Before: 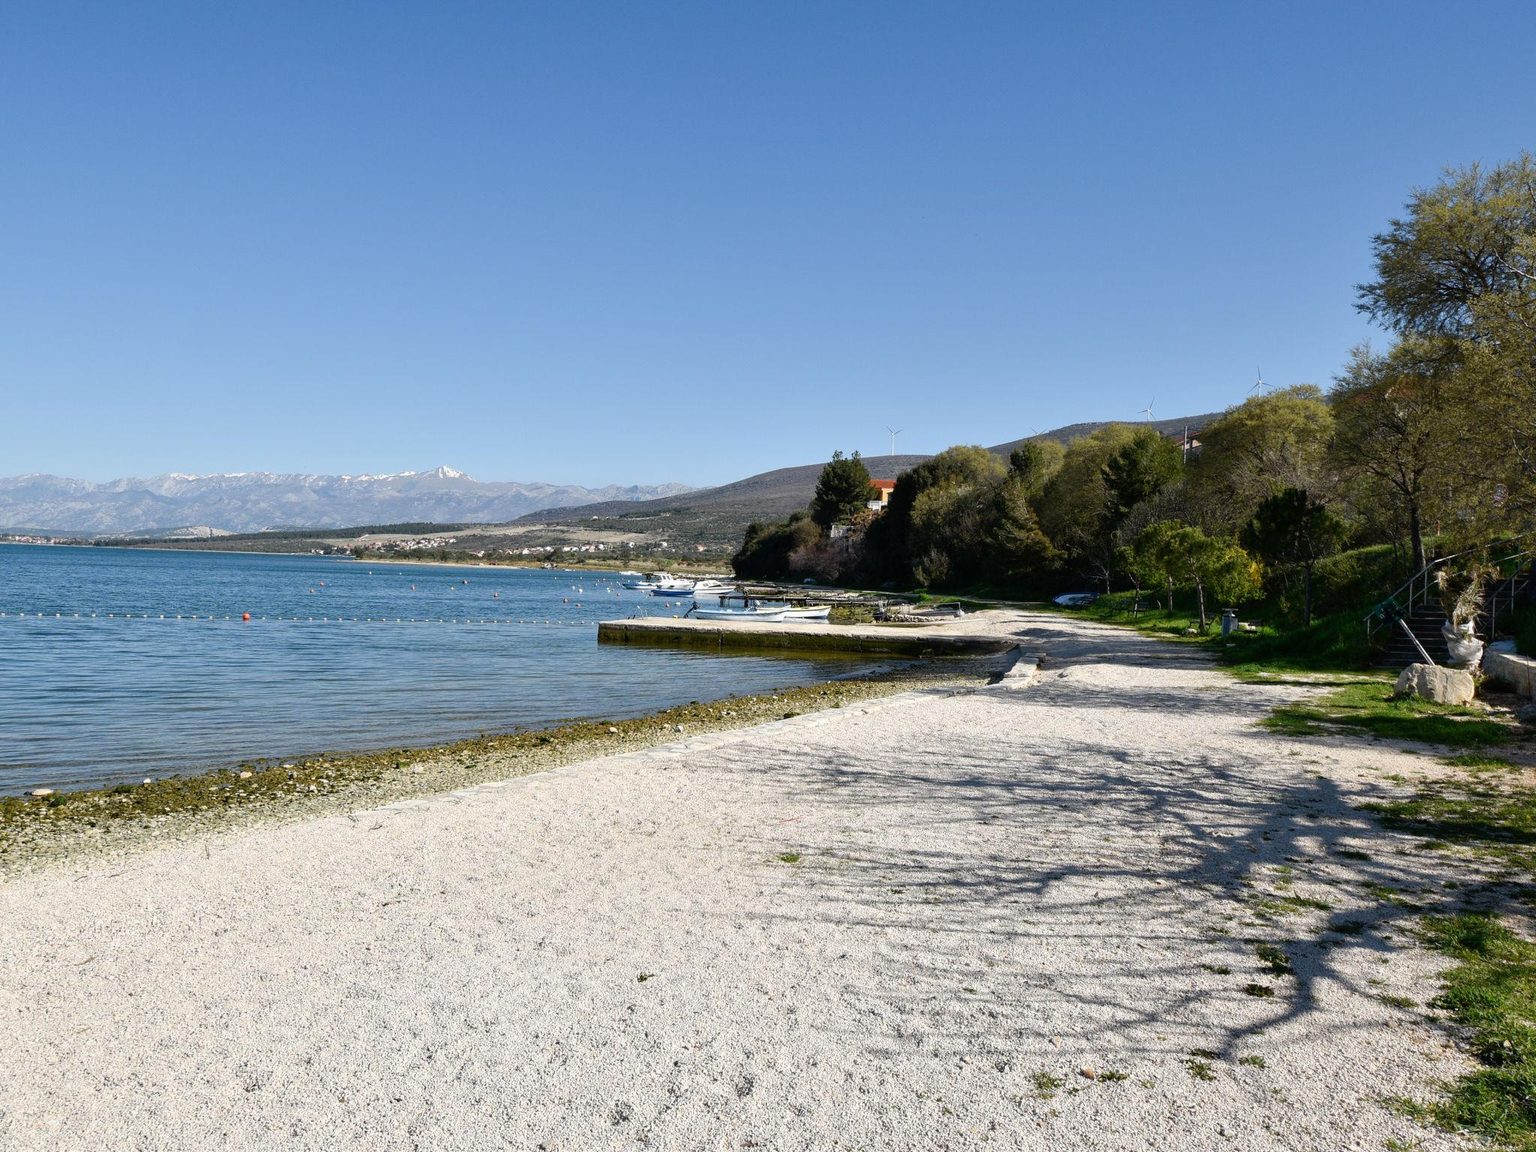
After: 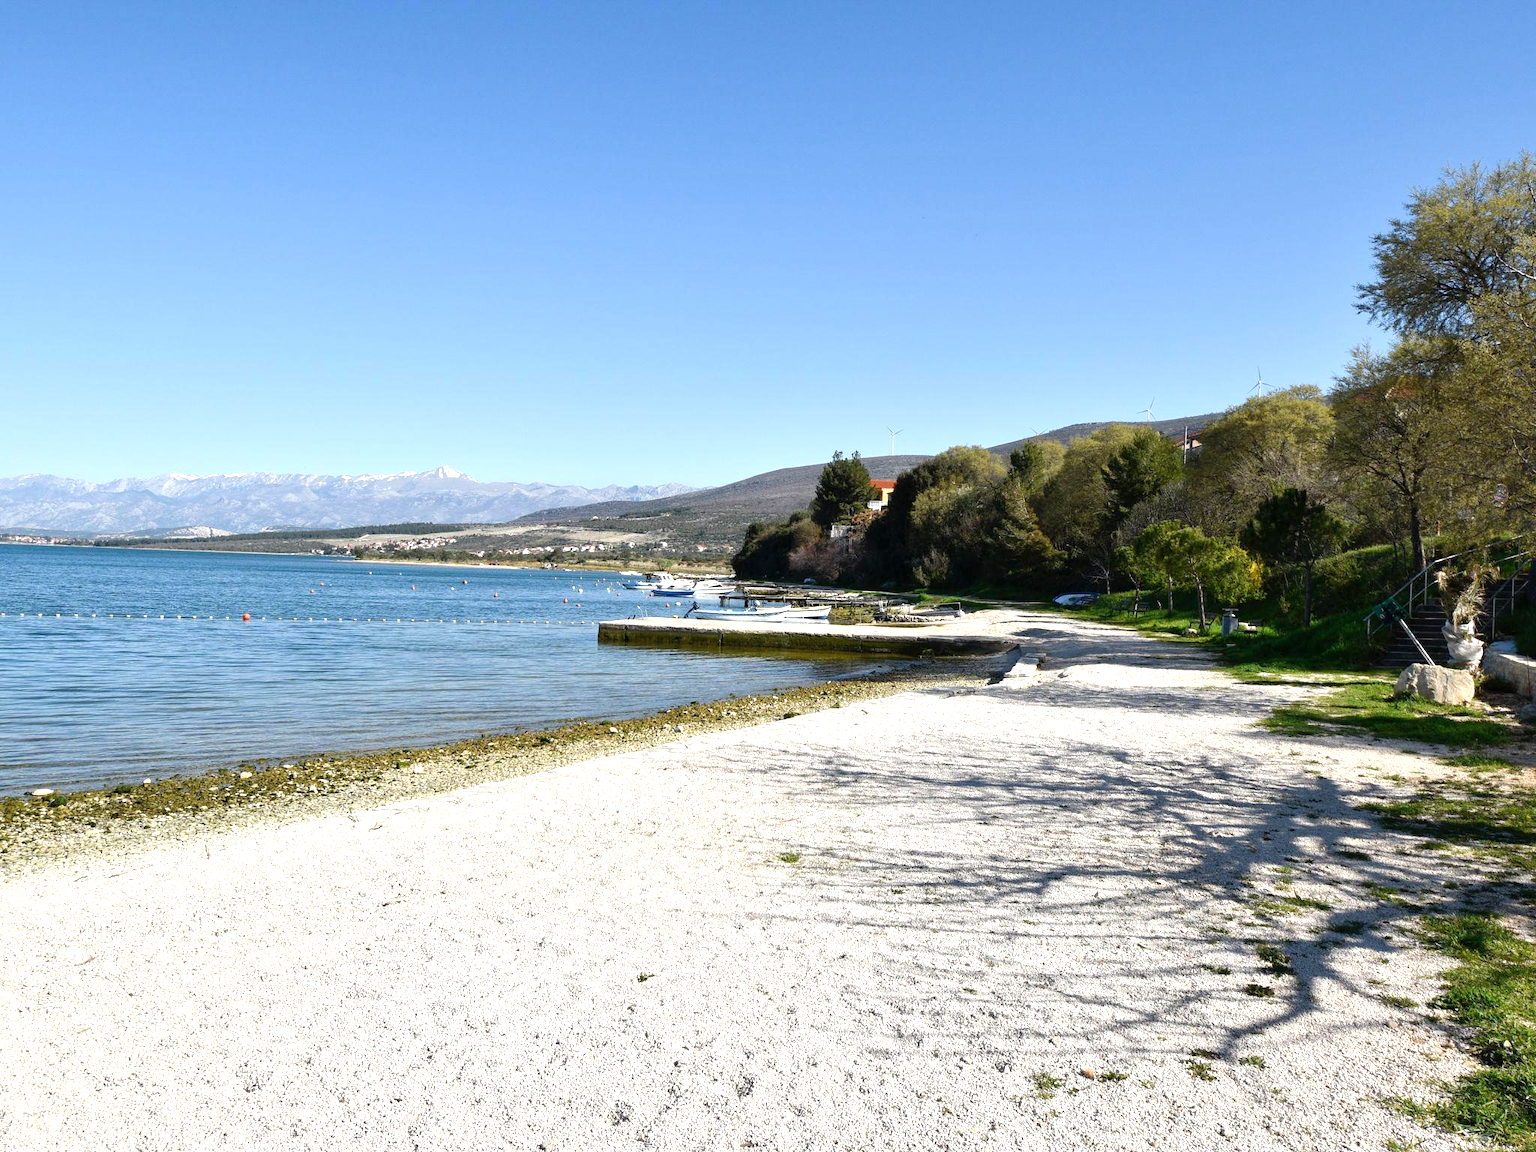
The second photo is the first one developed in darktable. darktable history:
exposure: exposure 0.662 EV, compensate highlight preservation false
